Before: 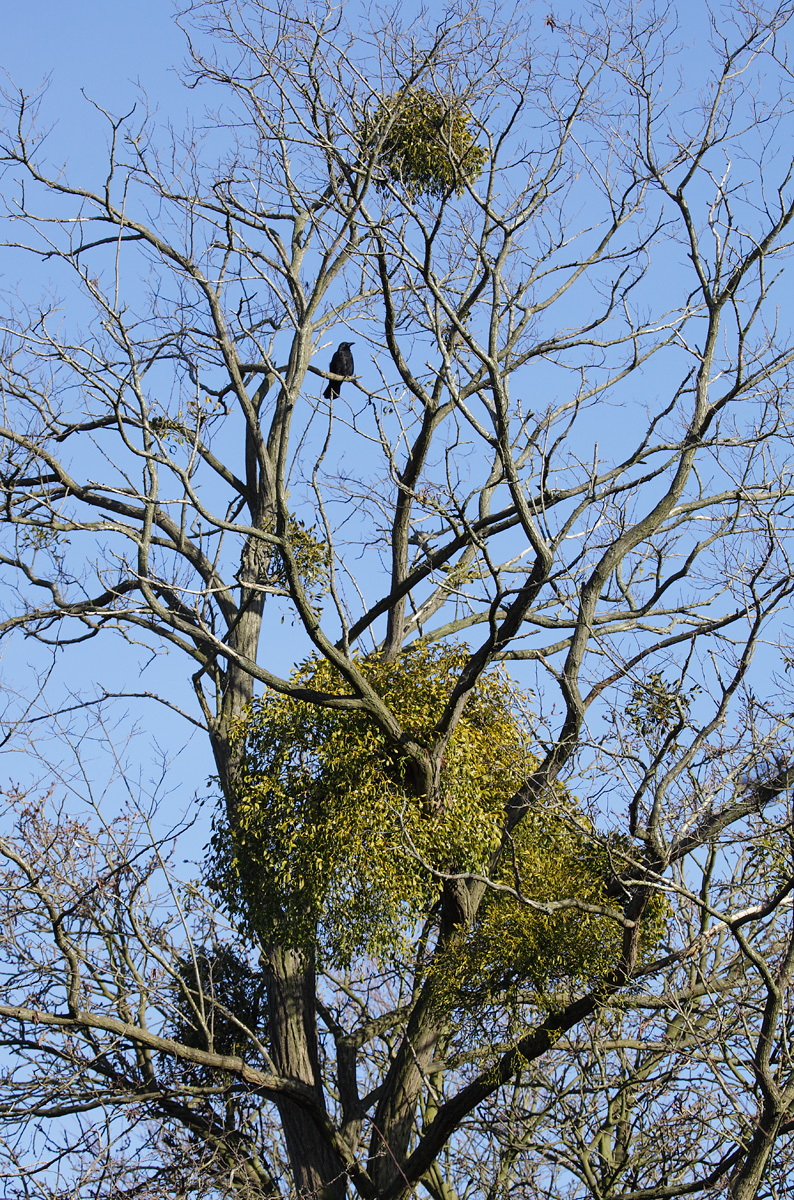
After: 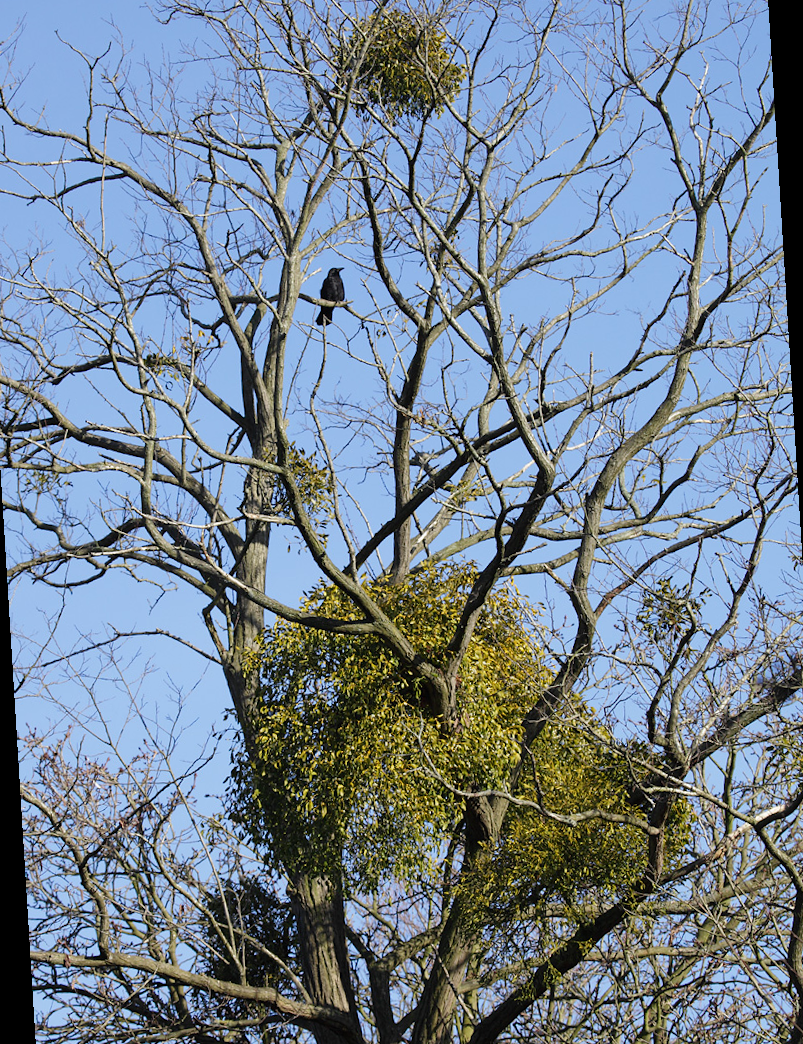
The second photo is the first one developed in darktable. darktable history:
rotate and perspective: rotation -3.52°, crop left 0.036, crop right 0.964, crop top 0.081, crop bottom 0.919
white balance: red 1, blue 1
